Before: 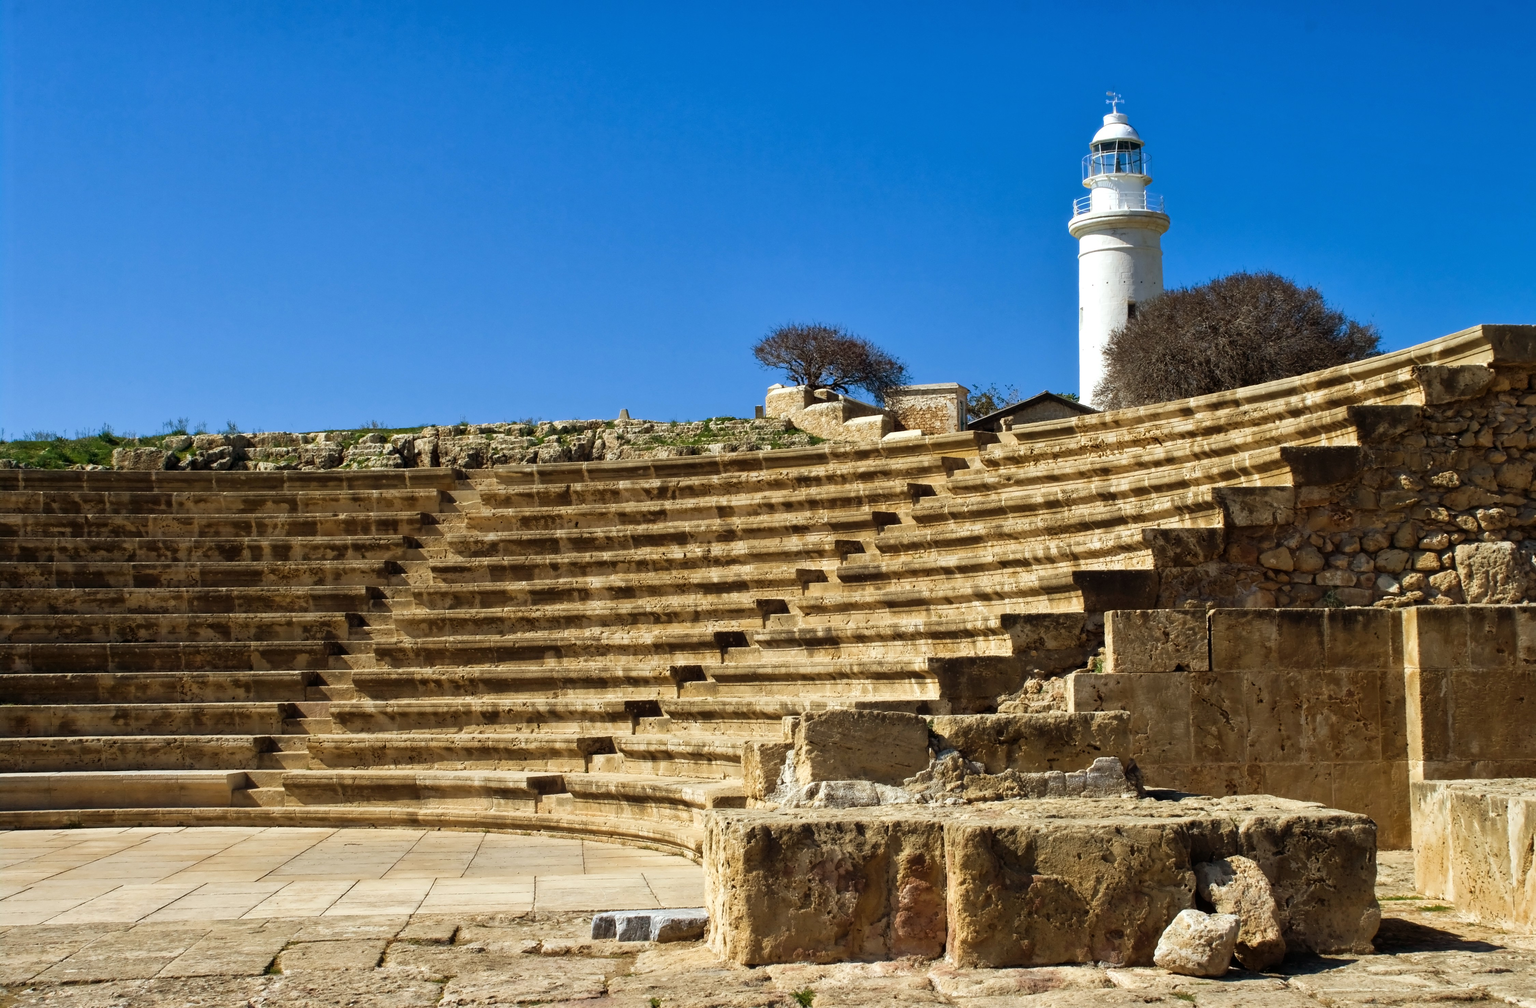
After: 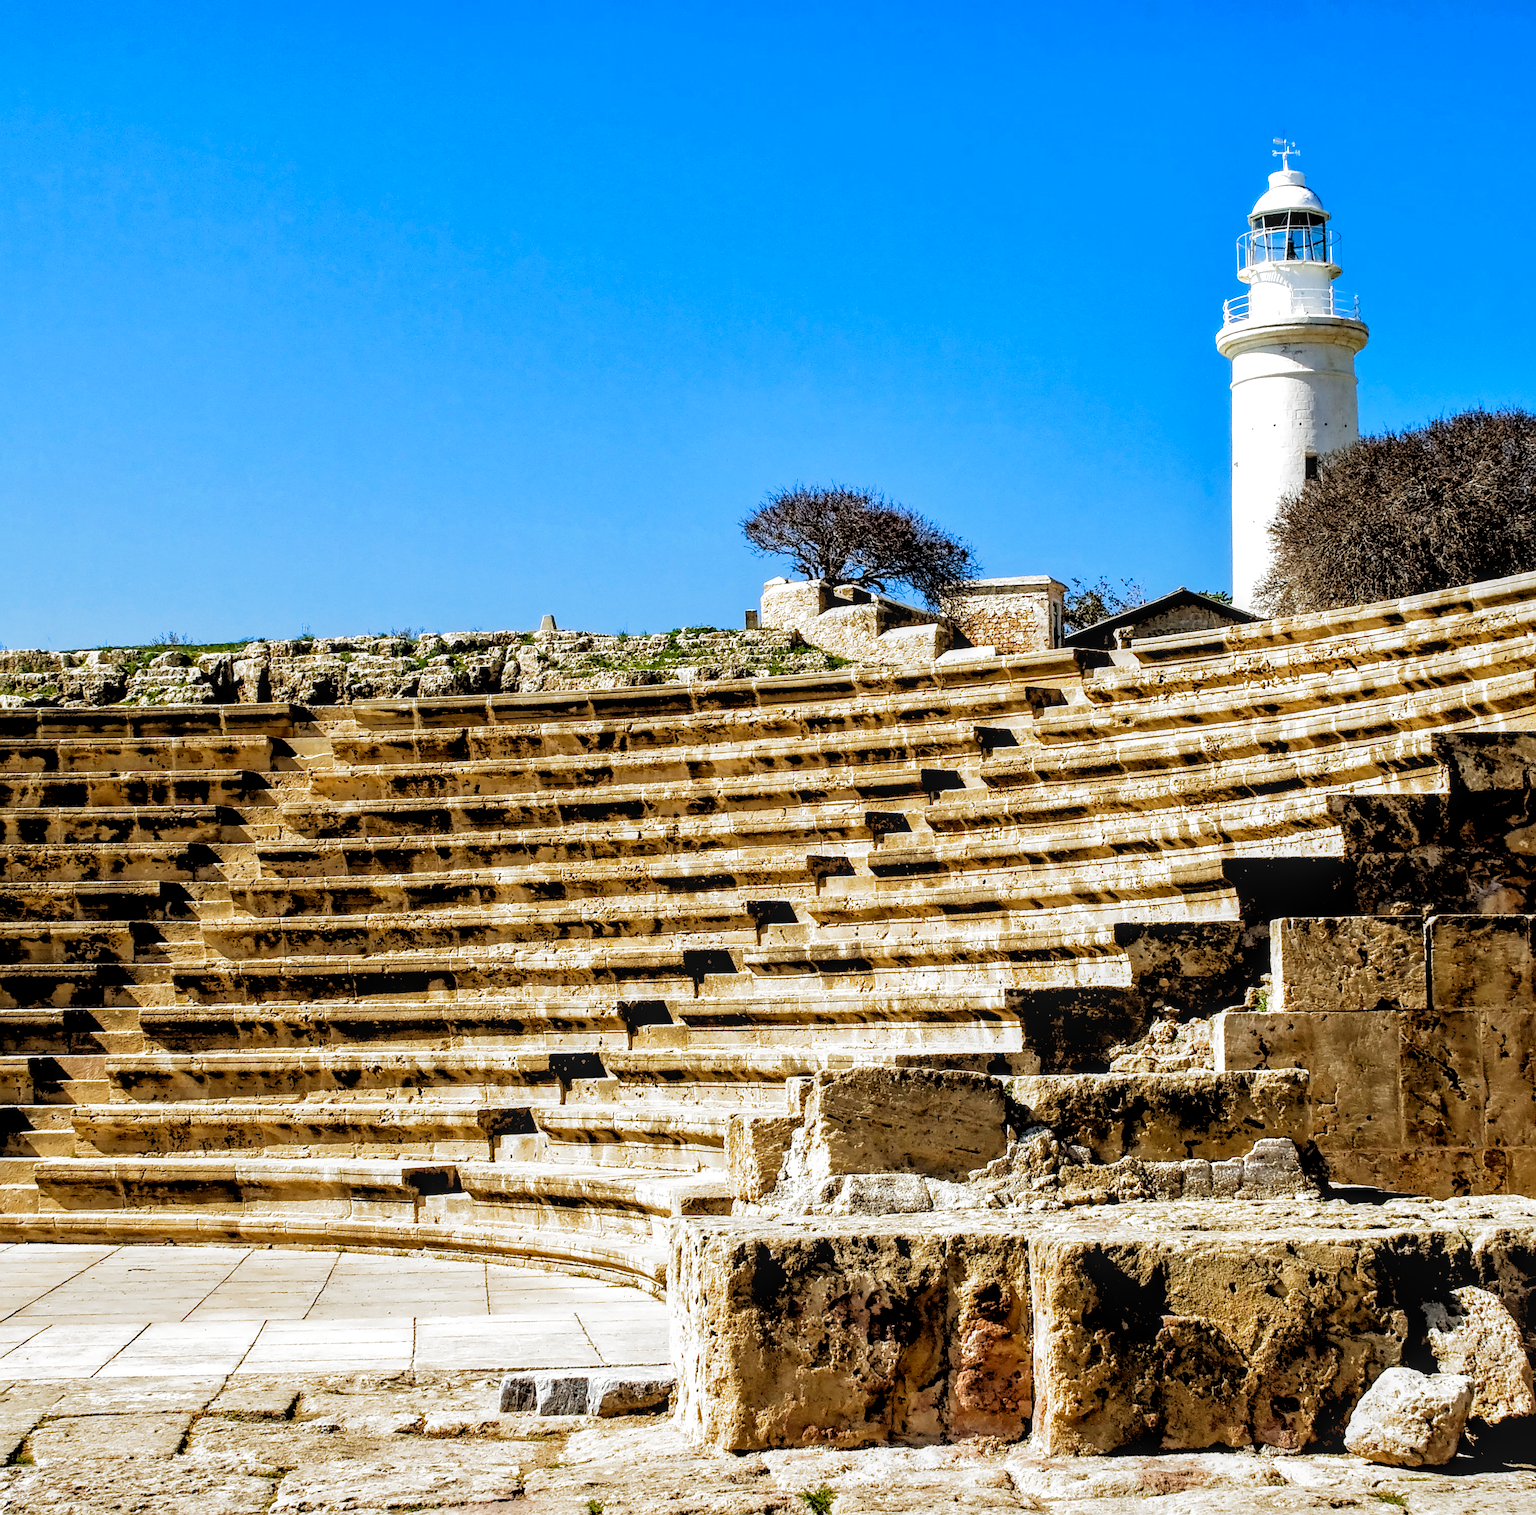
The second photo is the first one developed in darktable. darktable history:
local contrast: detail 130%
filmic rgb: black relative exposure -8.2 EV, white relative exposure 2.2 EV, threshold 3 EV, hardness 7.11, latitude 75%, contrast 1.325, highlights saturation mix -2%, shadows ↔ highlights balance 30%, preserve chrominance no, color science v5 (2021), contrast in shadows safe, contrast in highlights safe, enable highlight reconstruction true
crop: left 16.899%, right 16.556%
sharpen: on, module defaults
rgb levels: levels [[0.027, 0.429, 0.996], [0, 0.5, 1], [0, 0.5, 1]]
